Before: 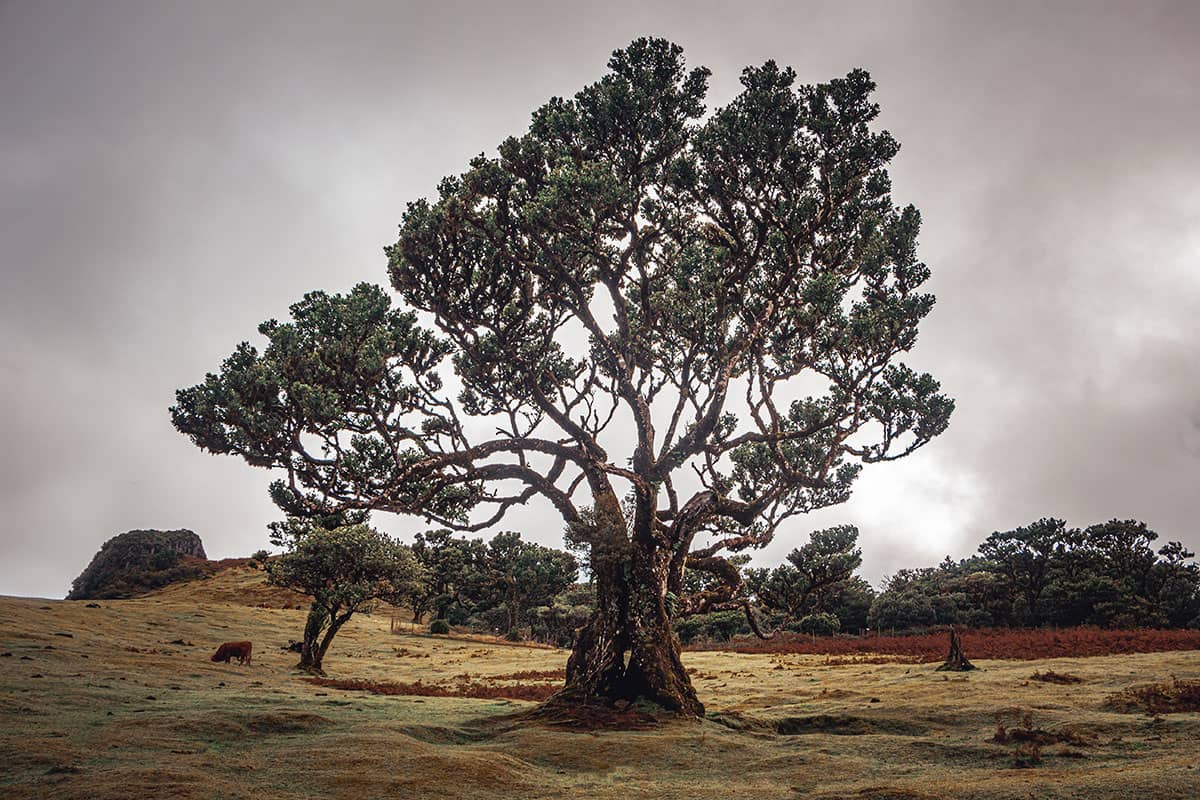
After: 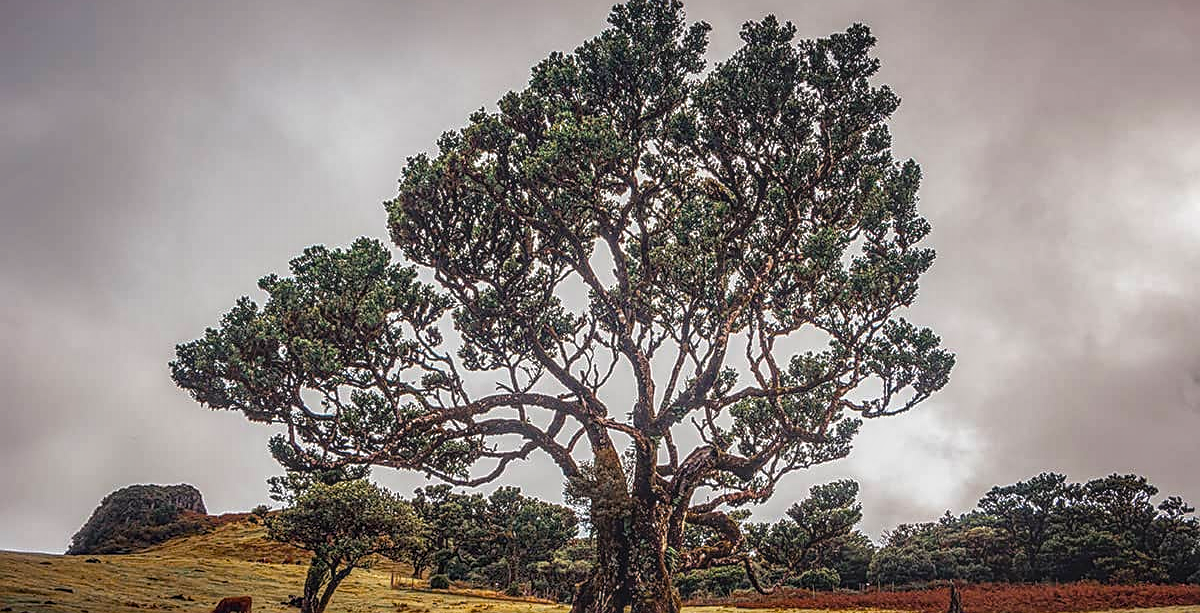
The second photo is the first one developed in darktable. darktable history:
color balance rgb: linear chroma grading › global chroma 33.4%
crop: top 5.667%, bottom 17.637%
local contrast: highlights 0%, shadows 0%, detail 133%
sharpen: on, module defaults
